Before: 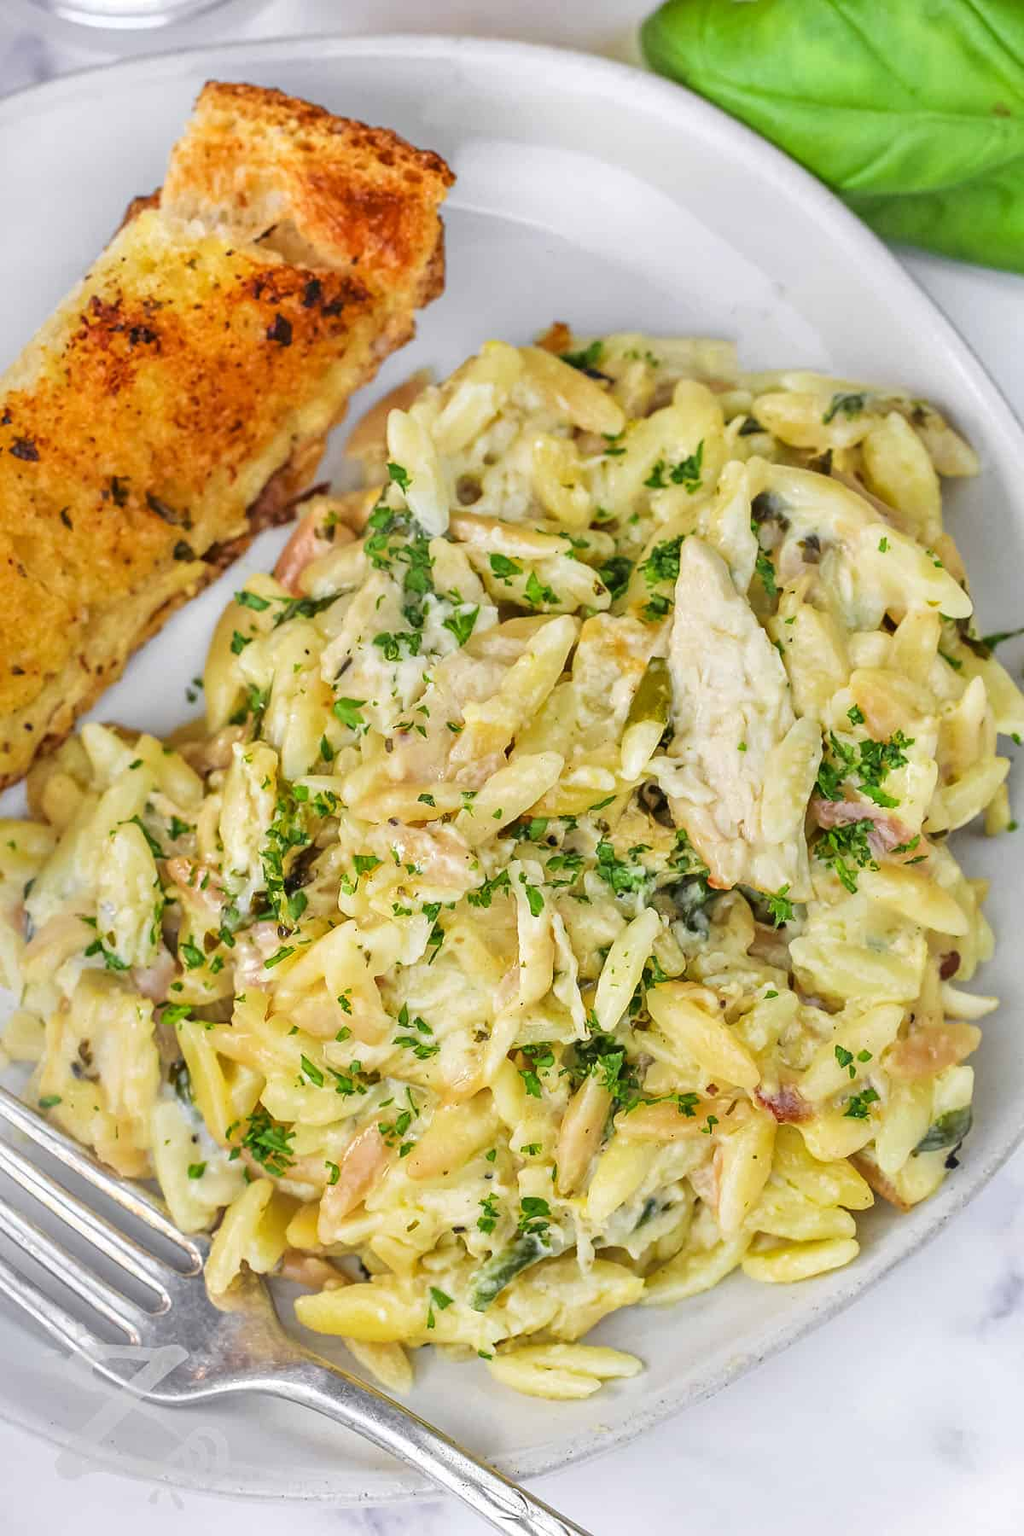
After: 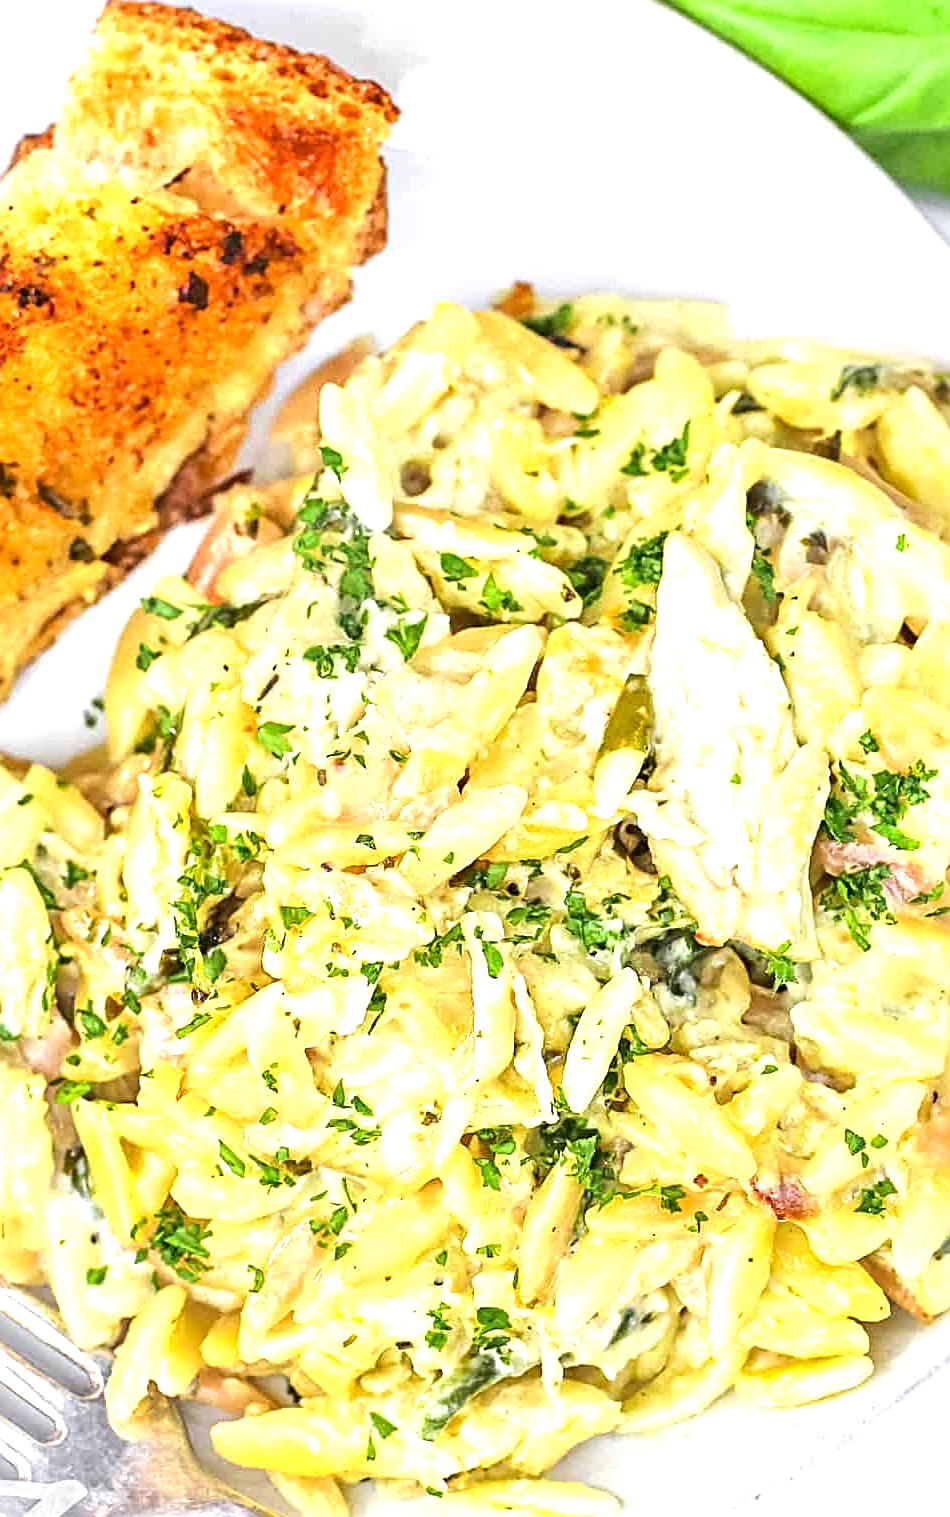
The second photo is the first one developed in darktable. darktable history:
sharpen: radius 2.543, amount 0.636
crop: left 11.225%, top 5.381%, right 9.565%, bottom 10.314%
exposure: black level correction 0.001, exposure 1.05 EV, compensate exposure bias true, compensate highlight preservation false
